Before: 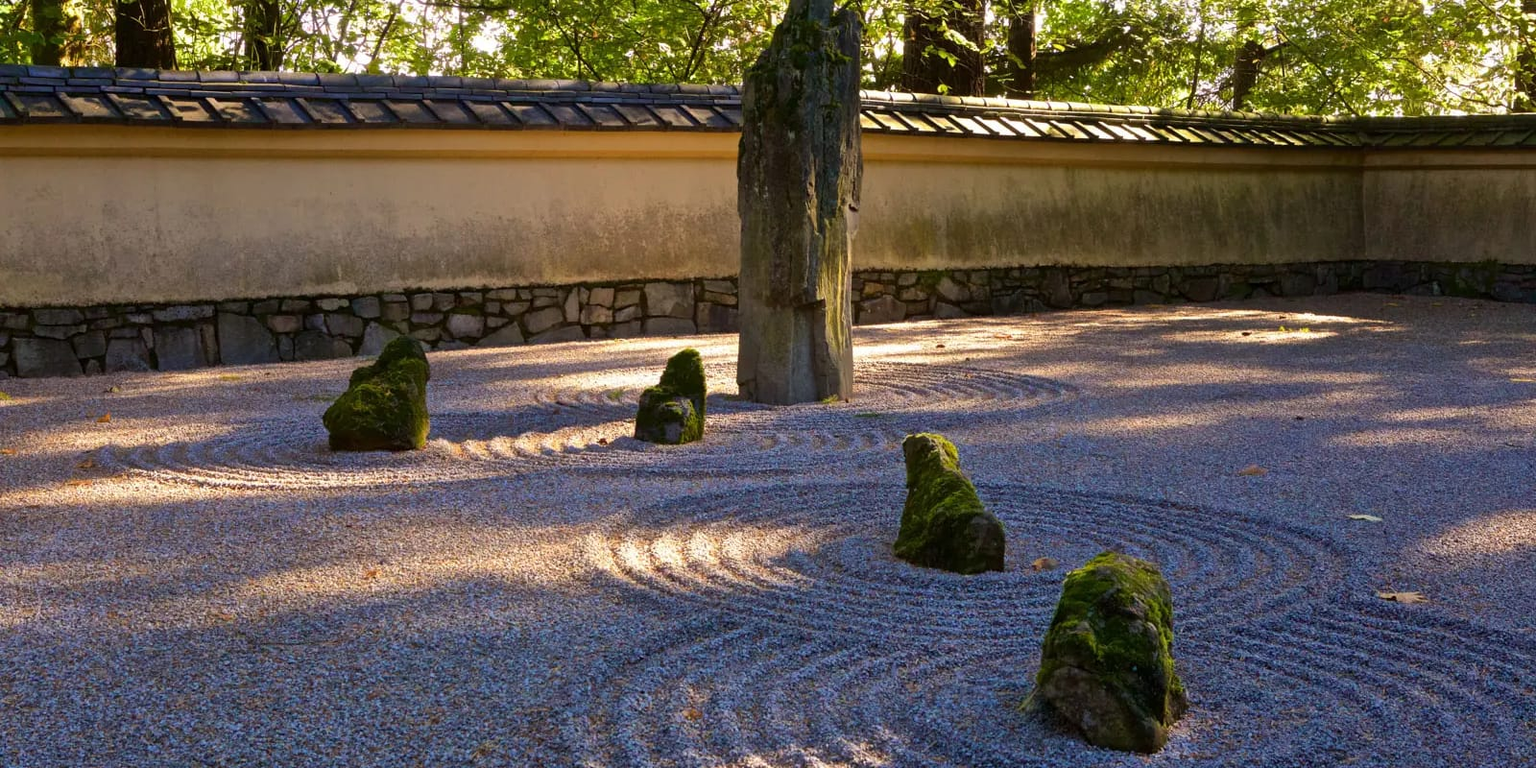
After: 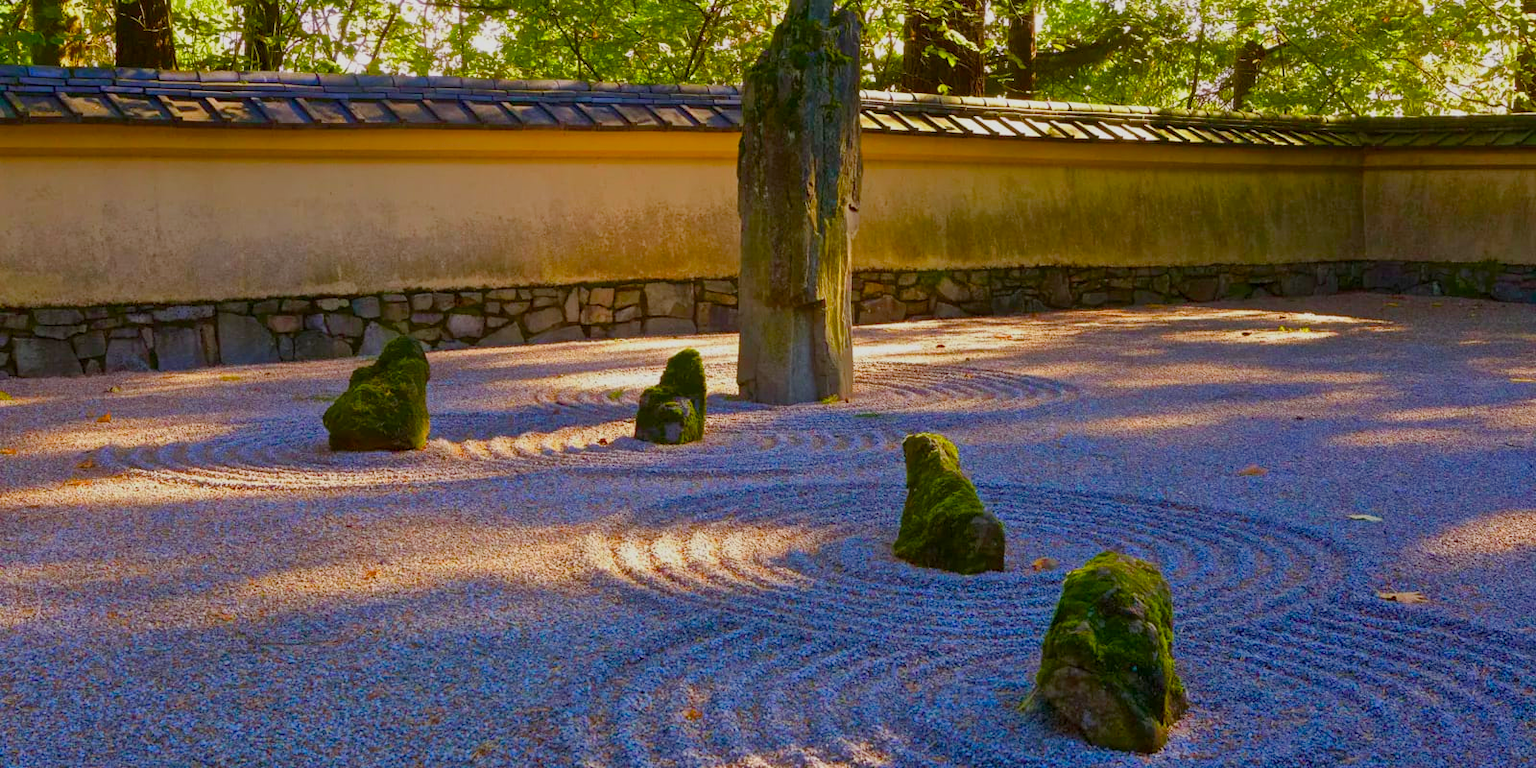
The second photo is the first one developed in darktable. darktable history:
color balance rgb: perceptual saturation grading › global saturation 24.053%, perceptual saturation grading › highlights -23.993%, perceptual saturation grading › mid-tones 24.179%, perceptual saturation grading › shadows 38.856%, contrast -19.406%
contrast brightness saturation: saturation 0.122
